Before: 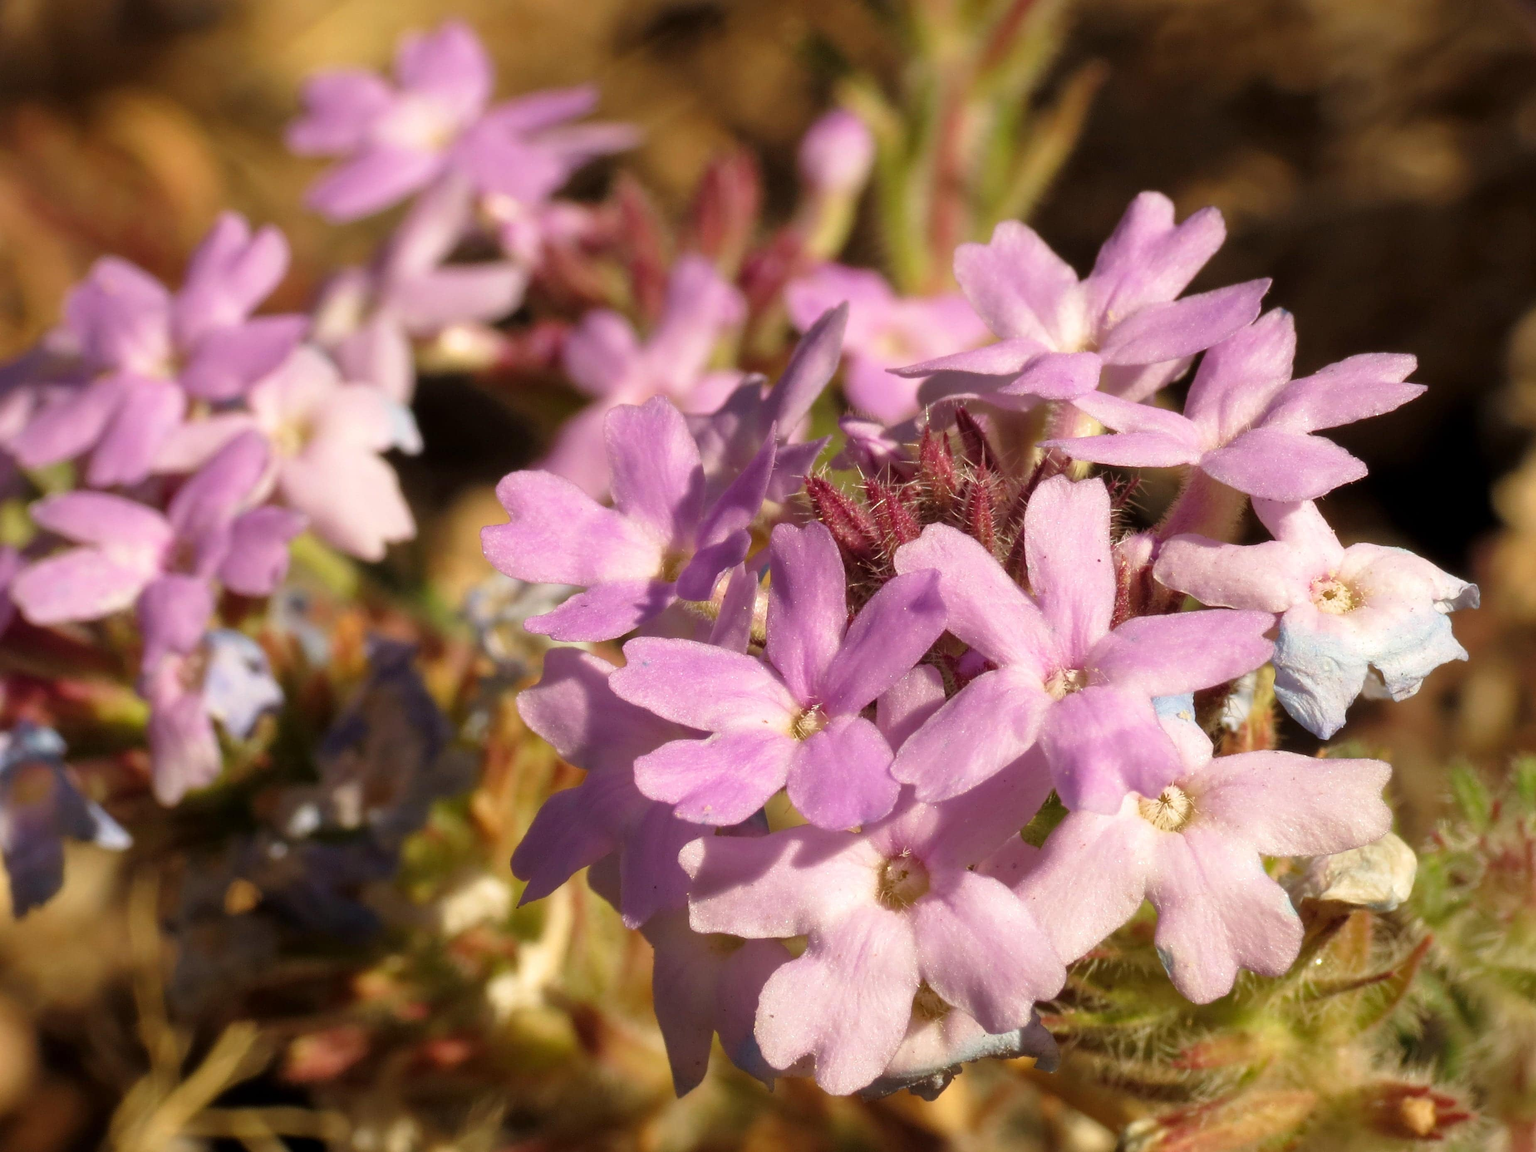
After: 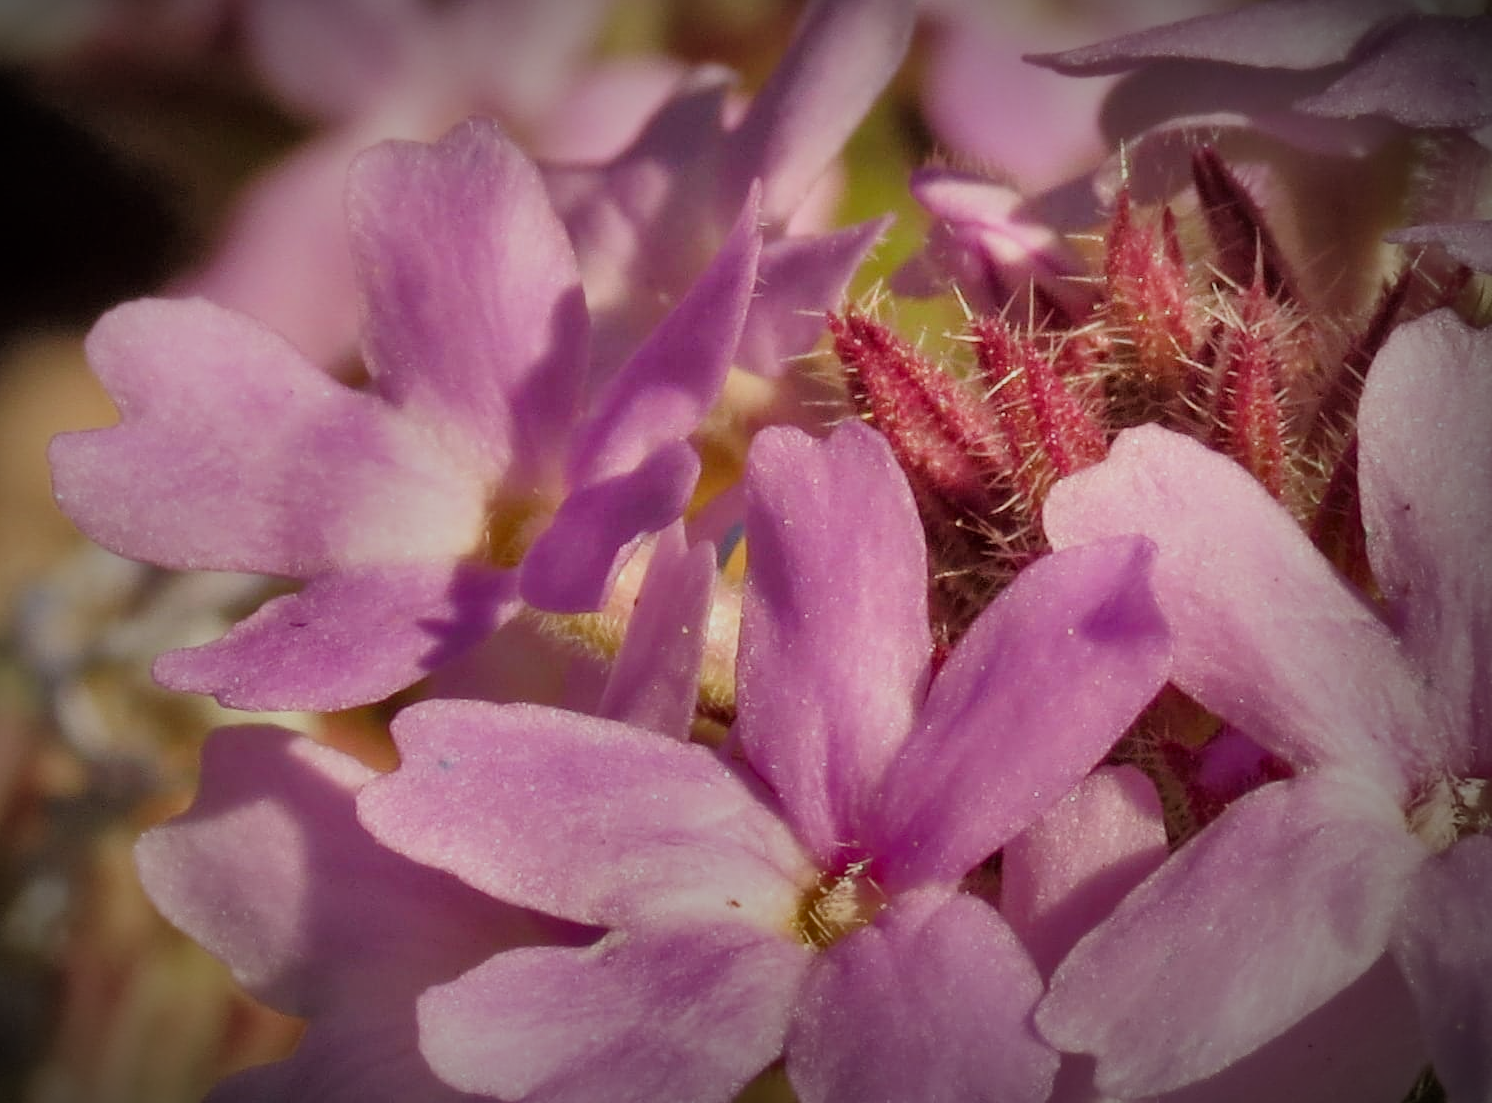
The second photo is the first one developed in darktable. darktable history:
exposure: exposure 0.606 EV, compensate exposure bias true, compensate highlight preservation false
crop: left 29.992%, top 30.084%, right 29.64%, bottom 30.093%
color correction: highlights a* -1.18, highlights b* 4.54, shadows a* 3.67
shadows and highlights: radius 124.46, shadows 99.41, white point adjustment -2.82, highlights -98.34, soften with gaussian
filmic rgb: black relative exposure -7.43 EV, white relative exposure 4.84 EV, hardness 3.39
vignetting: fall-off start 67.46%, fall-off radius 68.31%, brightness -0.864, automatic ratio true
